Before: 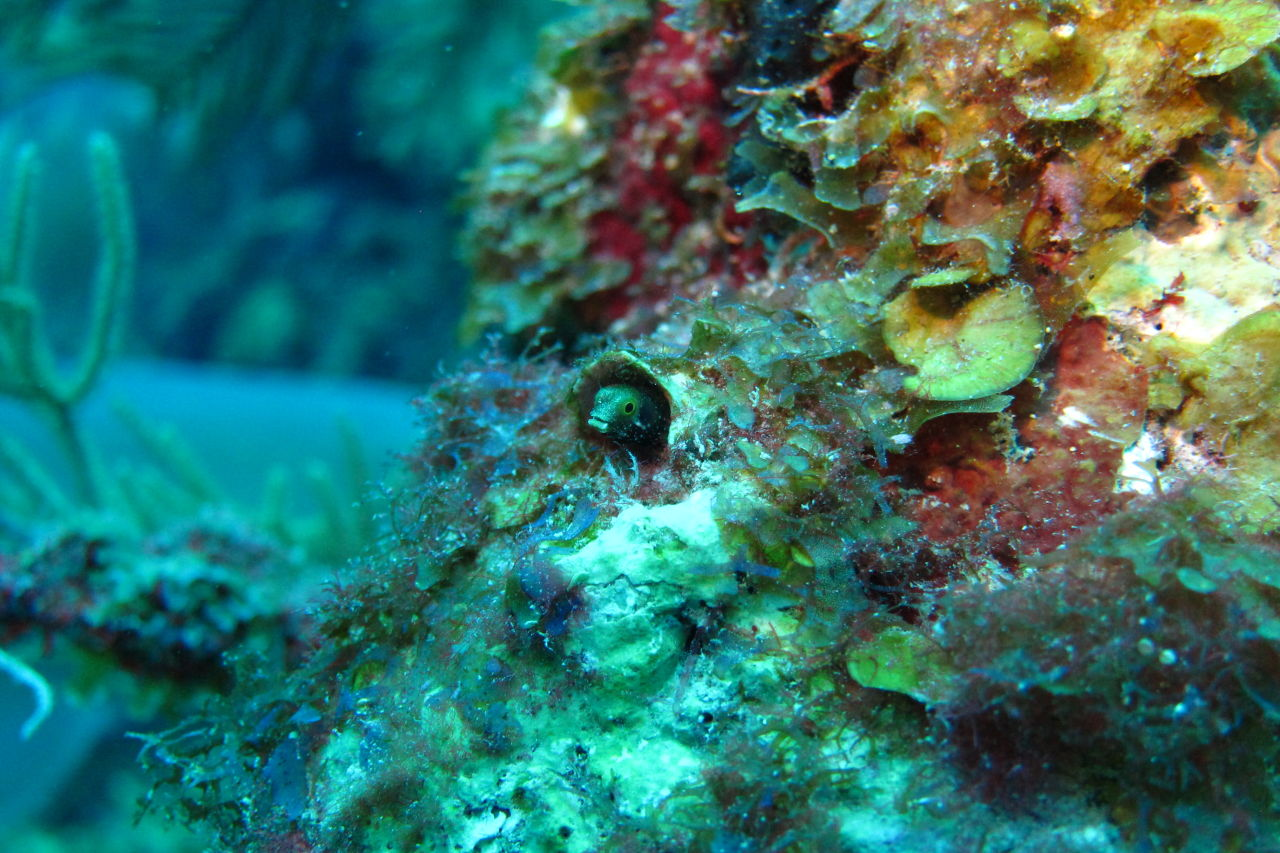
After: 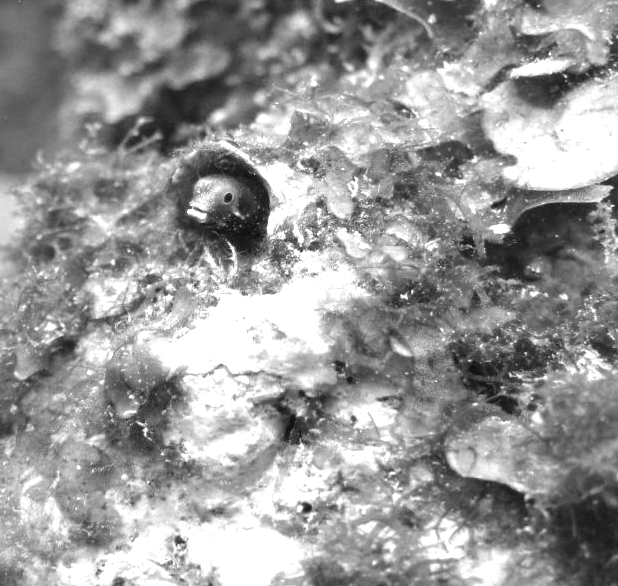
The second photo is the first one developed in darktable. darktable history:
crop: left 31.379%, top 24.658%, right 20.326%, bottom 6.628%
monochrome: on, module defaults
white balance: red 0.988, blue 1.017
exposure: black level correction 0, exposure 1.1 EV, compensate exposure bias true, compensate highlight preservation false
levels: levels [0, 0.492, 0.984]
